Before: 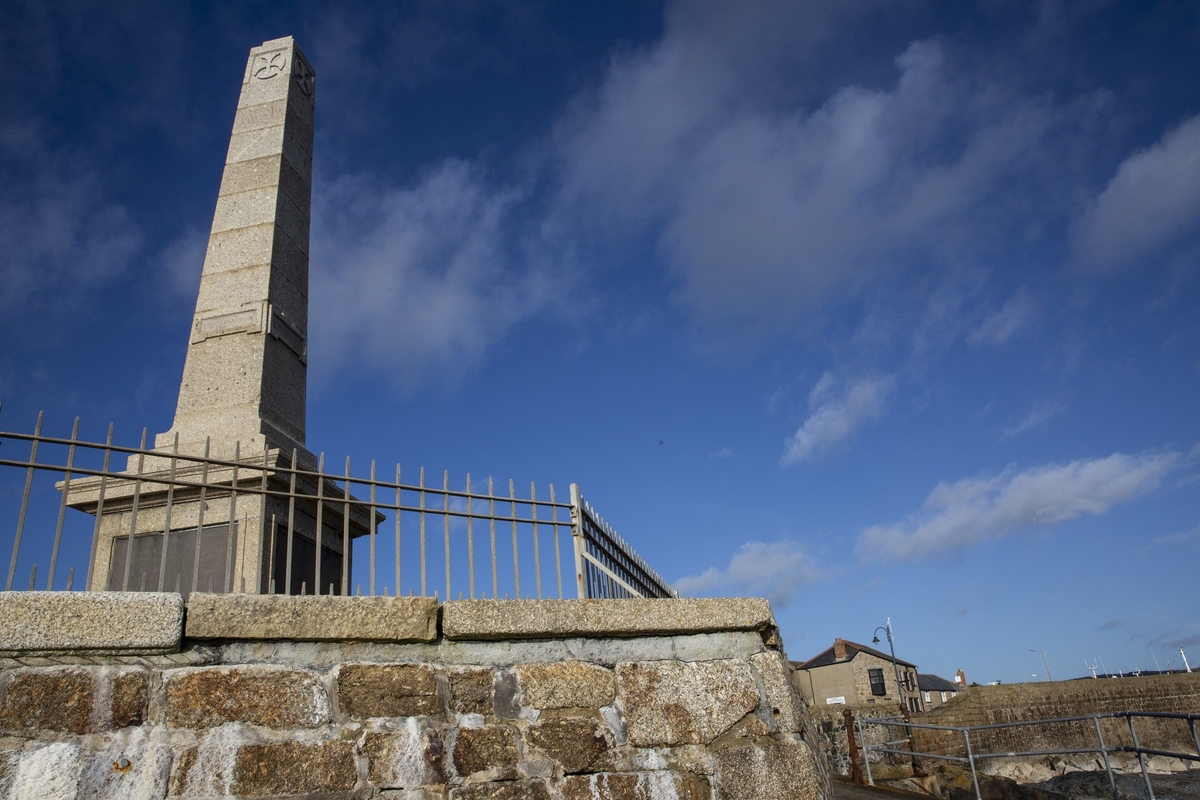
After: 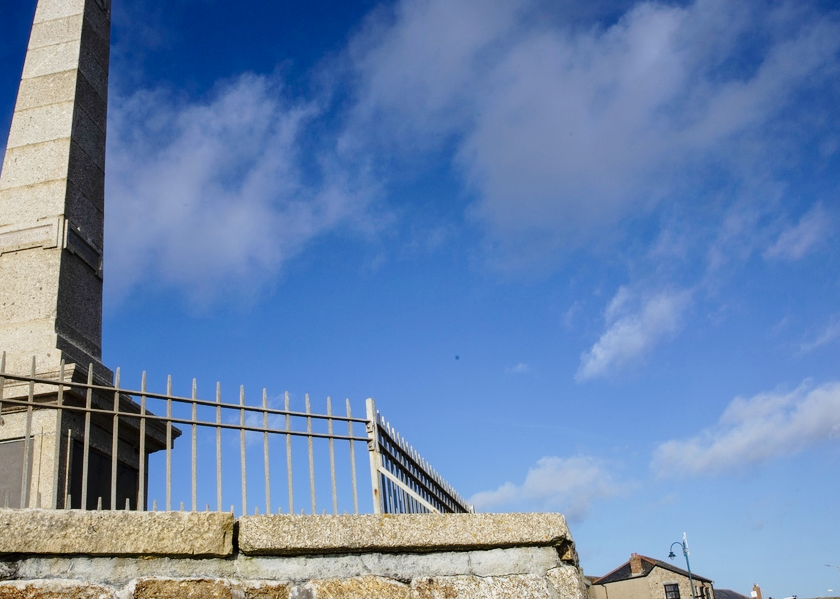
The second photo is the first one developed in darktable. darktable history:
crop and rotate: left 17.075%, top 10.748%, right 12.919%, bottom 14.371%
shadows and highlights: shadows -20.13, white point adjustment -2.07, highlights -35.11
base curve: curves: ch0 [(0, 0) (0.028, 0.03) (0.121, 0.232) (0.46, 0.748) (0.859, 0.968) (1, 1)], preserve colors none
